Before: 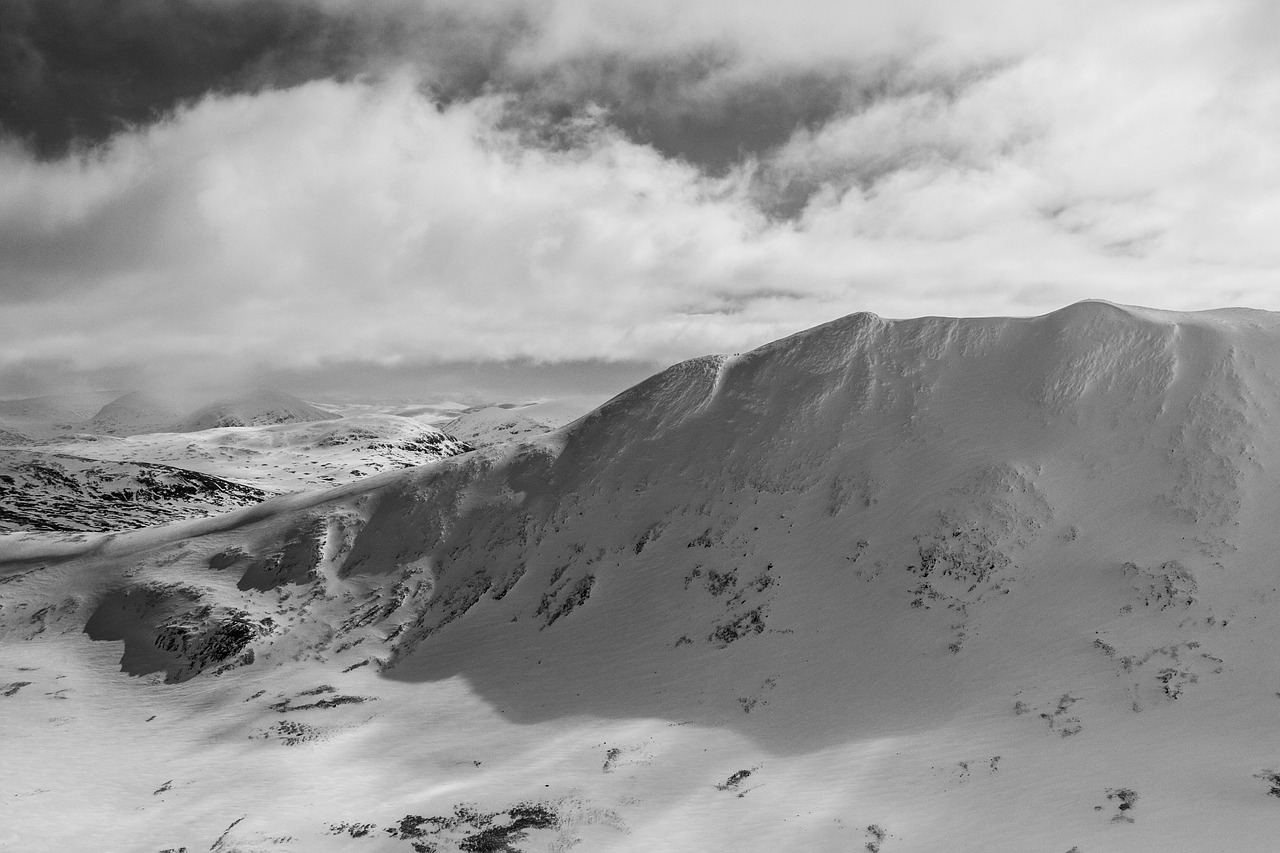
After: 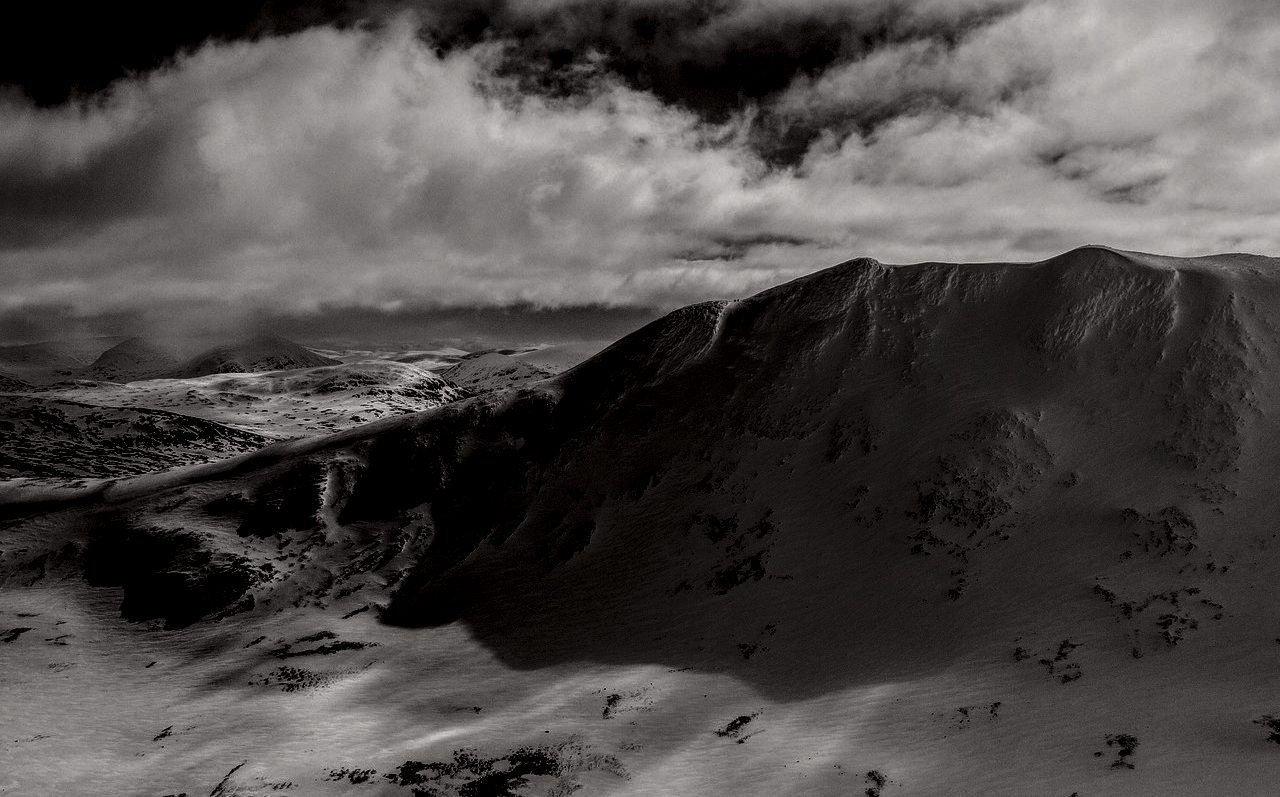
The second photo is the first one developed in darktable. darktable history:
crop and rotate: top 6.459%
tone equalizer: on, module defaults
contrast brightness saturation: brightness -0.981, saturation 0.989
exposure: exposure -0.153 EV, compensate highlight preservation false
tone curve: curves: ch0 [(0, 0) (0.045, 0.074) (0.883, 0.858) (1, 1)]; ch1 [(0, 0) (0.149, 0.074) (0.379, 0.327) (0.427, 0.401) (0.489, 0.479) (0.505, 0.515) (0.537, 0.573) (0.563, 0.599) (1, 1)]; ch2 [(0, 0) (0.307, 0.298) (0.388, 0.375) (0.443, 0.456) (0.485, 0.492) (1, 1)], color space Lab, independent channels, preserve colors none
local contrast: highlights 13%, shadows 36%, detail 184%, midtone range 0.47
